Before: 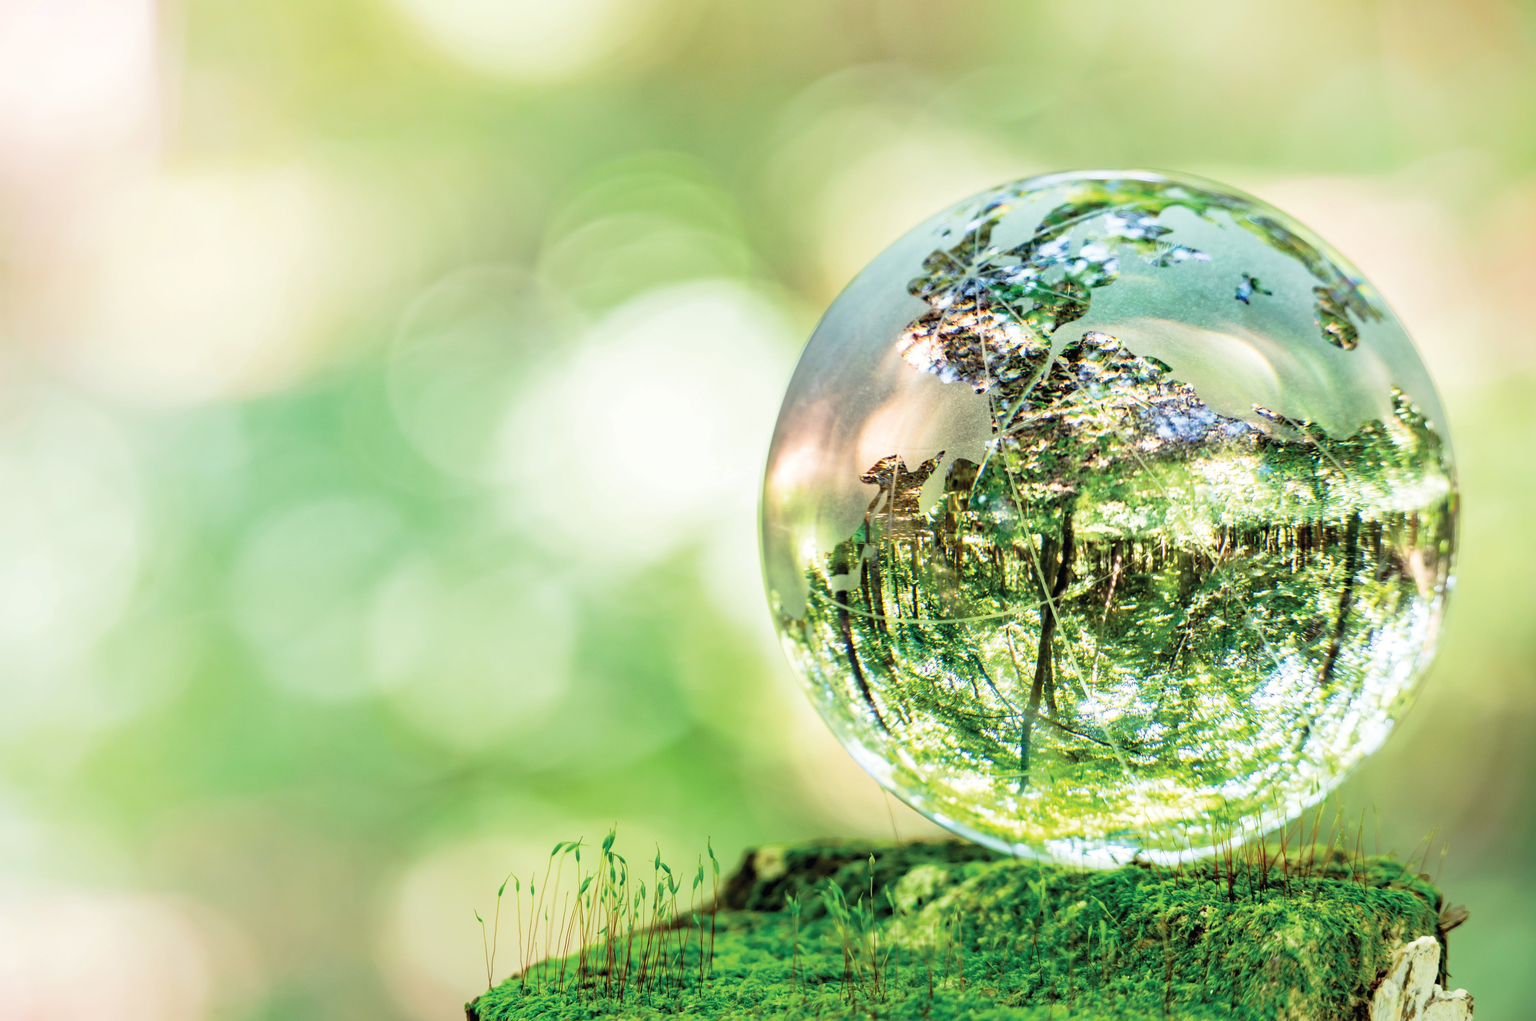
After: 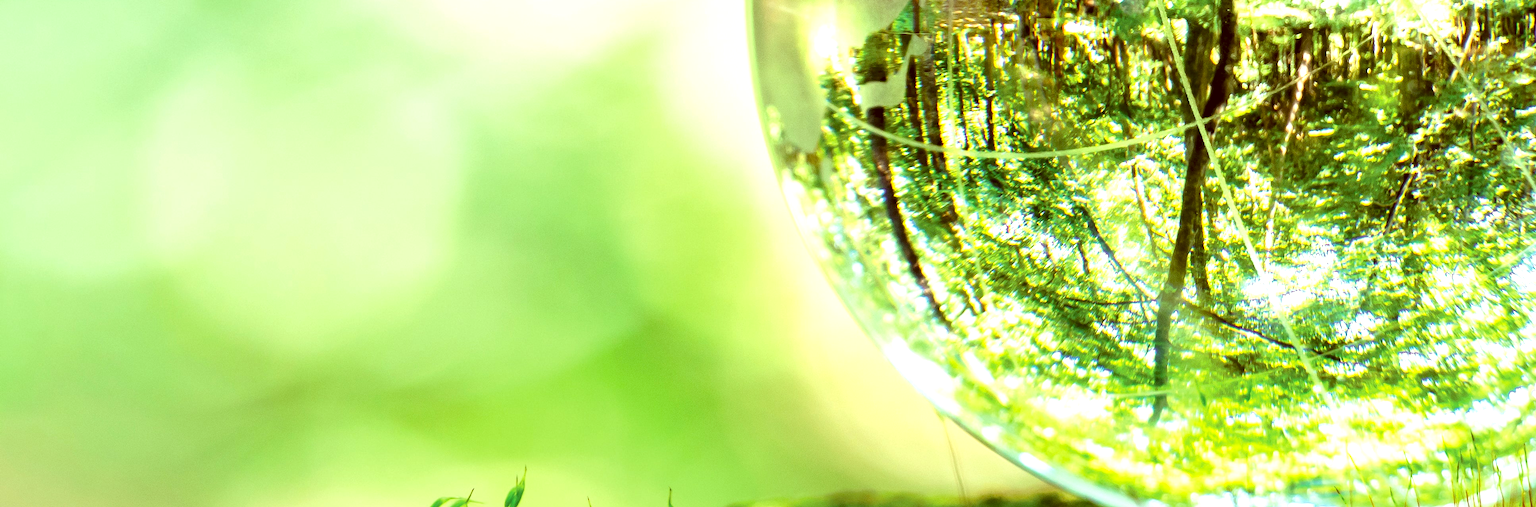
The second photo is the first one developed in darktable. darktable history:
tone equalizer: -7 EV 0.13 EV, smoothing diameter 25%, edges refinement/feathering 10, preserve details guided filter
crop: left 18.091%, top 51.13%, right 17.525%, bottom 16.85%
exposure: black level correction 0.001, exposure 0.5 EV, compensate exposure bias true, compensate highlight preservation false
color correction: highlights a* -5.3, highlights b* 9.8, shadows a* 9.8, shadows b* 24.26
